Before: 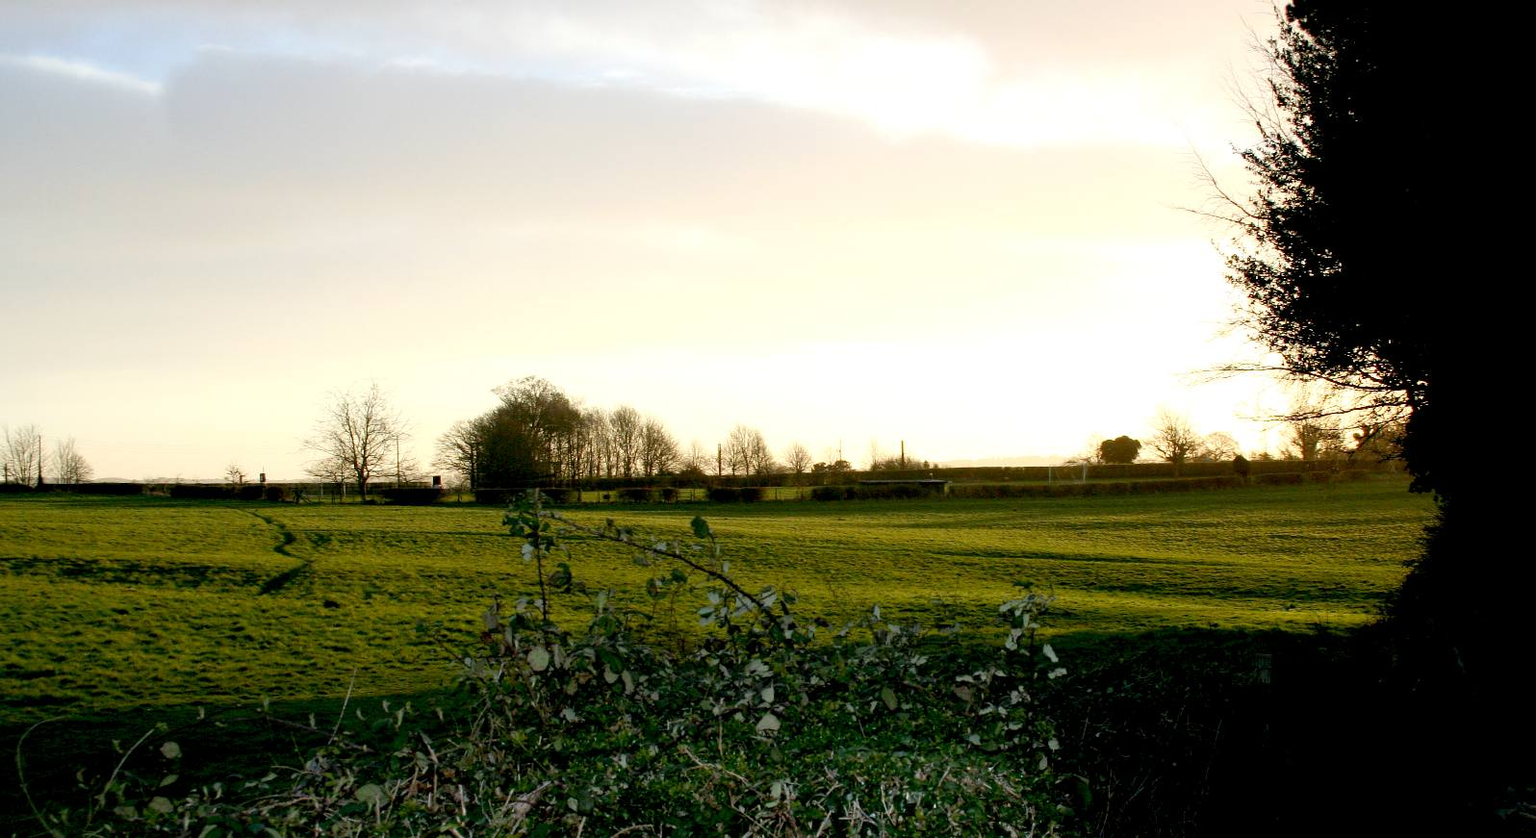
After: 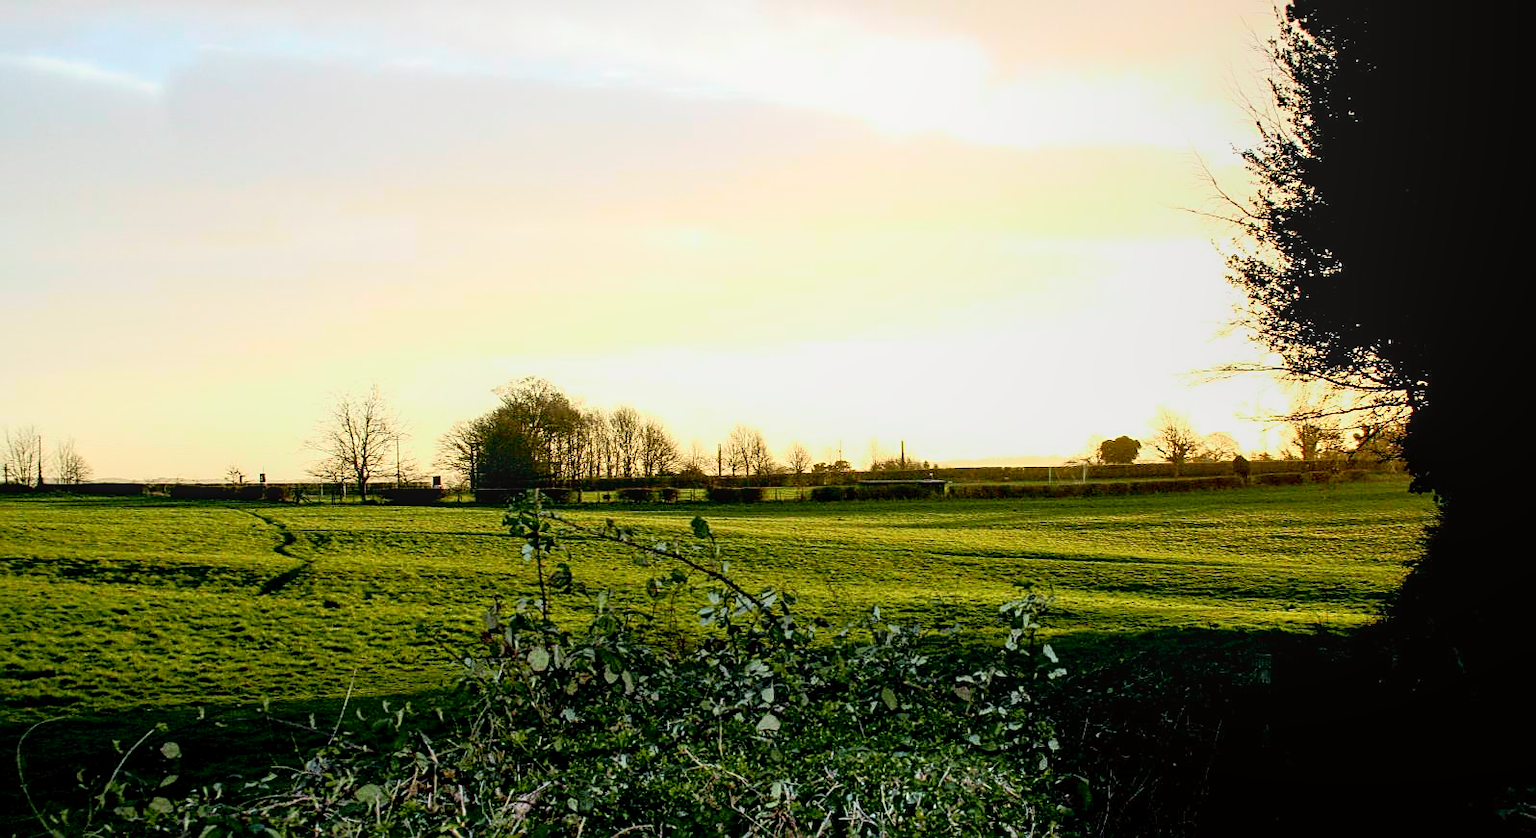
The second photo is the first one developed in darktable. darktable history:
local contrast: on, module defaults
tone curve: curves: ch0 [(0, 0.005) (0.103, 0.097) (0.18, 0.22) (0.4, 0.485) (0.5, 0.612) (0.668, 0.787) (0.823, 0.894) (1, 0.971)]; ch1 [(0, 0) (0.172, 0.123) (0.324, 0.253) (0.396, 0.388) (0.478, 0.461) (0.499, 0.498) (0.522, 0.528) (0.618, 0.649) (0.753, 0.821) (1, 1)]; ch2 [(0, 0) (0.411, 0.424) (0.496, 0.501) (0.515, 0.514) (0.555, 0.585) (0.641, 0.69) (1, 1)], color space Lab, independent channels, preserve colors none
sharpen: on, module defaults
